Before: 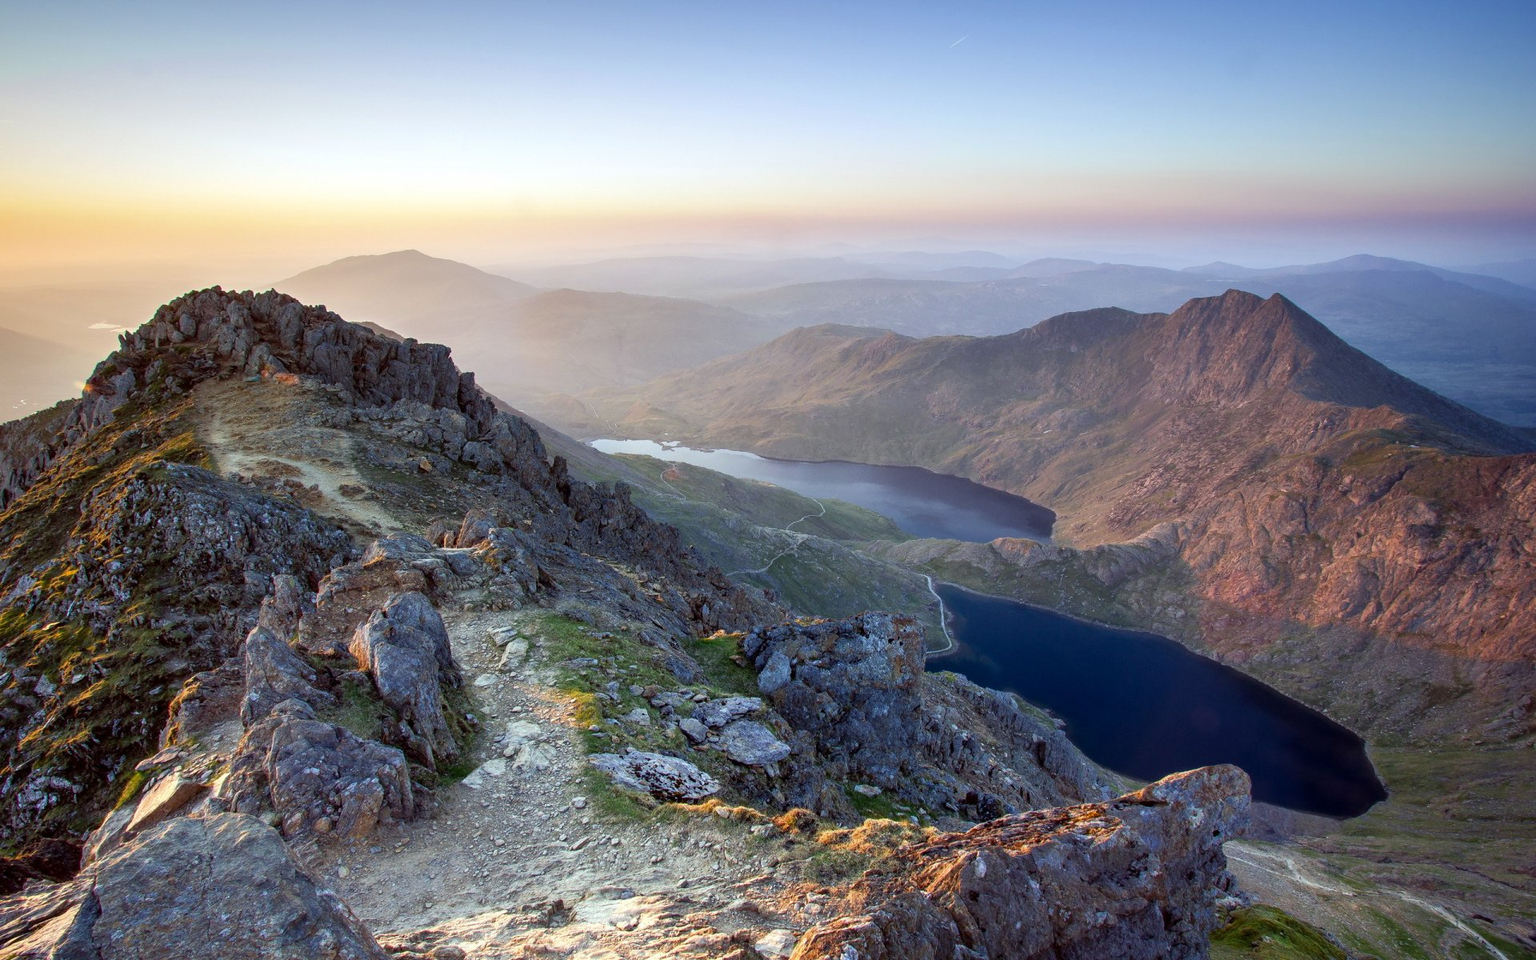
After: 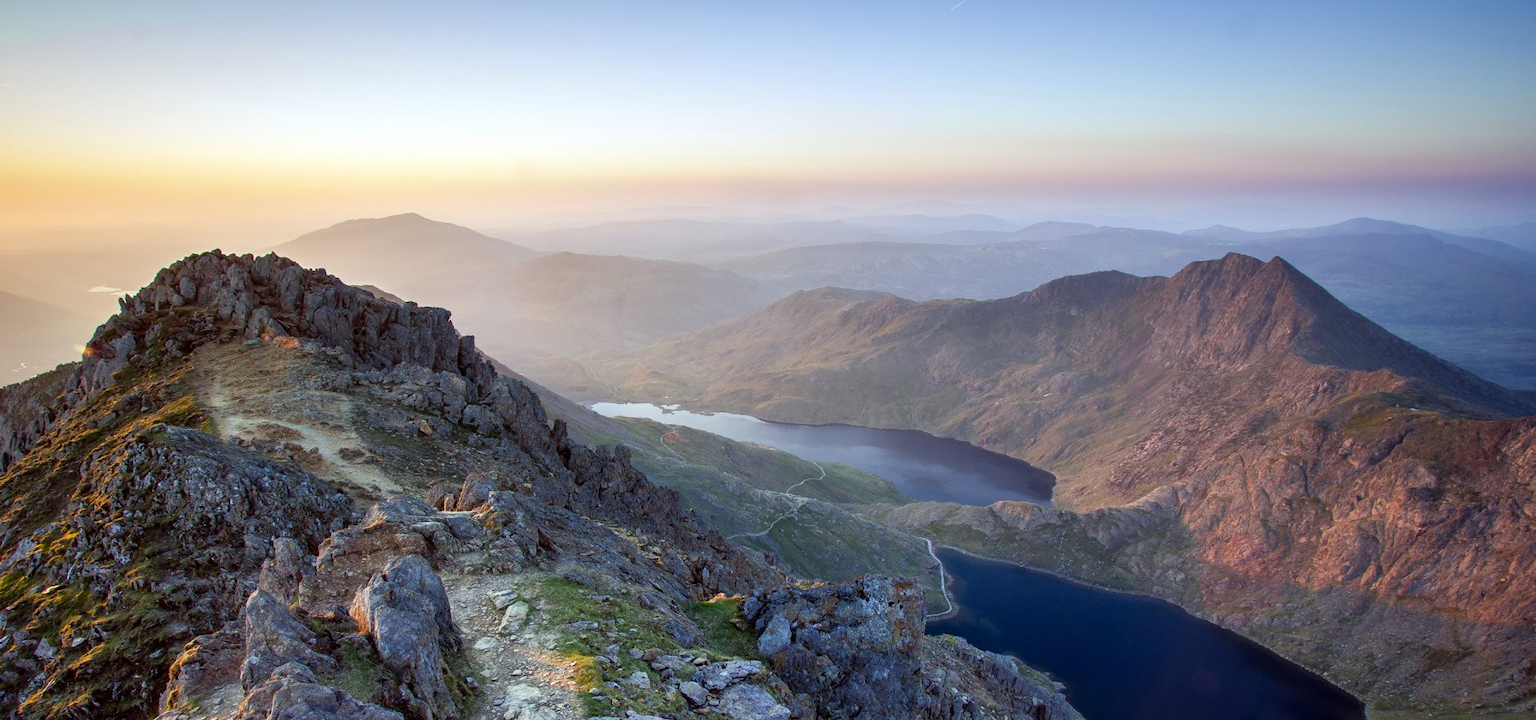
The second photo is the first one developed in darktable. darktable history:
crop: top 3.909%, bottom 21.062%
